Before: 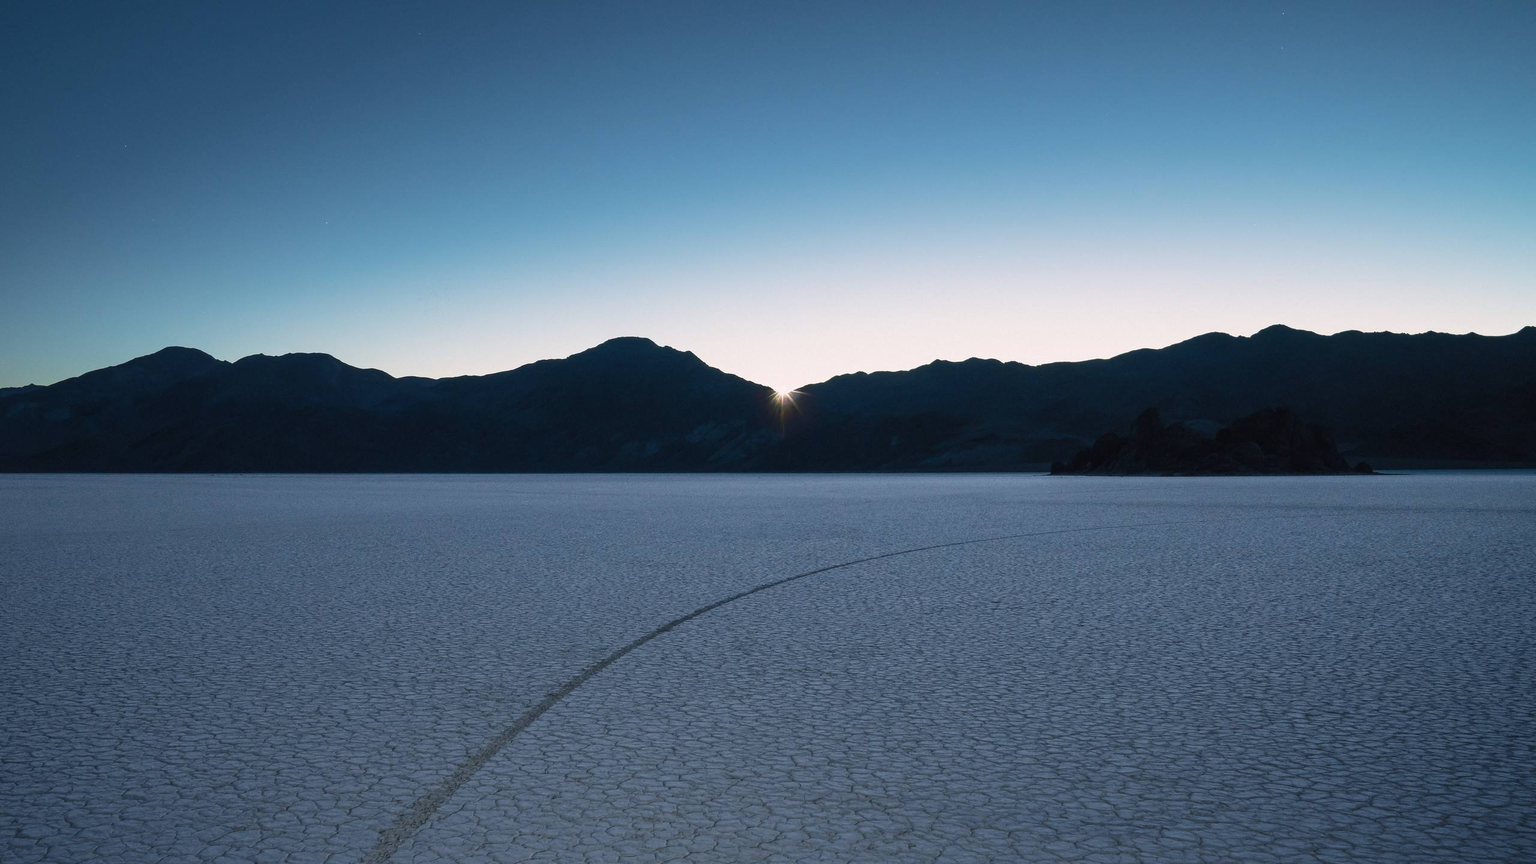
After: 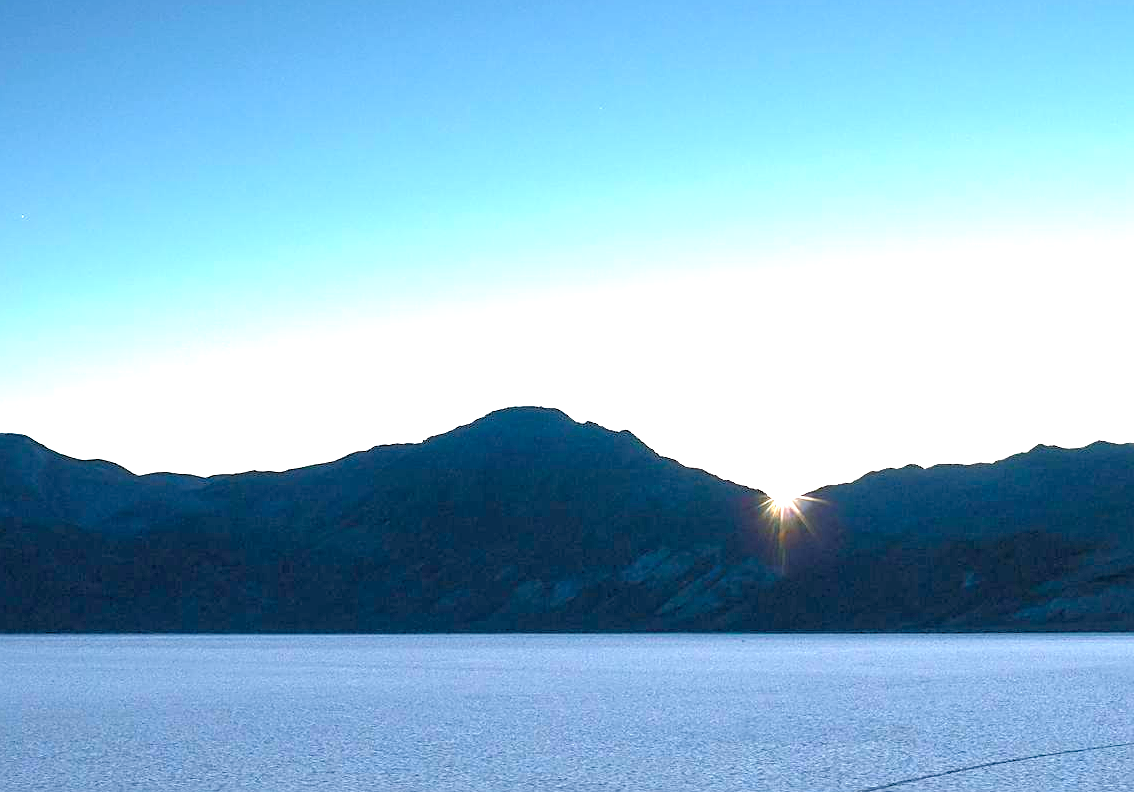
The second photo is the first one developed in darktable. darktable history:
contrast brightness saturation: brightness 0.13
color balance rgb: global offset › luminance -0.496%, perceptual saturation grading › global saturation 20%, perceptual saturation grading › highlights -25.005%, perceptual saturation grading › shadows 24.497%, perceptual brilliance grading › global brilliance 11.487%, global vibrance 14.785%
sharpen: amount 0.496
exposure: black level correction 0, exposure 0.952 EV, compensate highlight preservation false
crop: left 20.398%, top 10.772%, right 35.278%, bottom 34.228%
